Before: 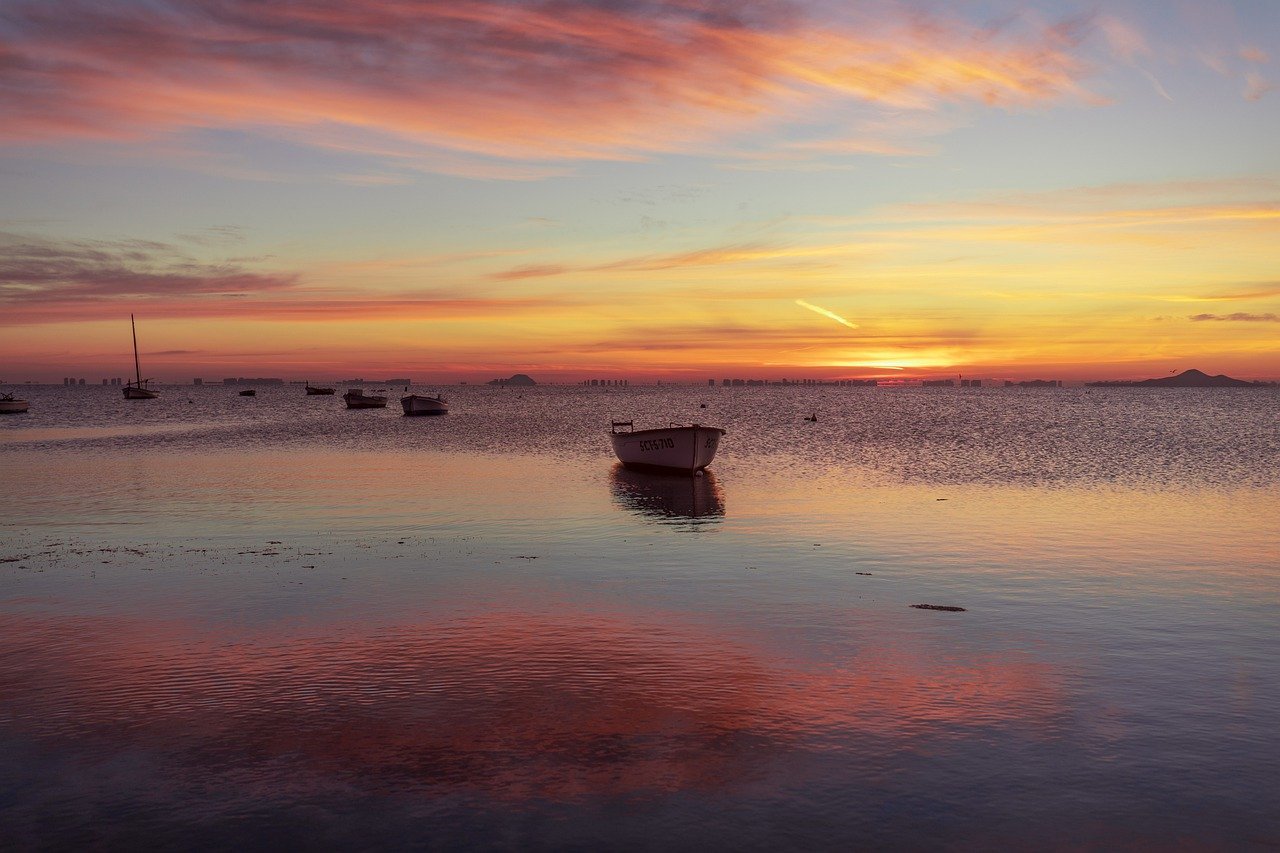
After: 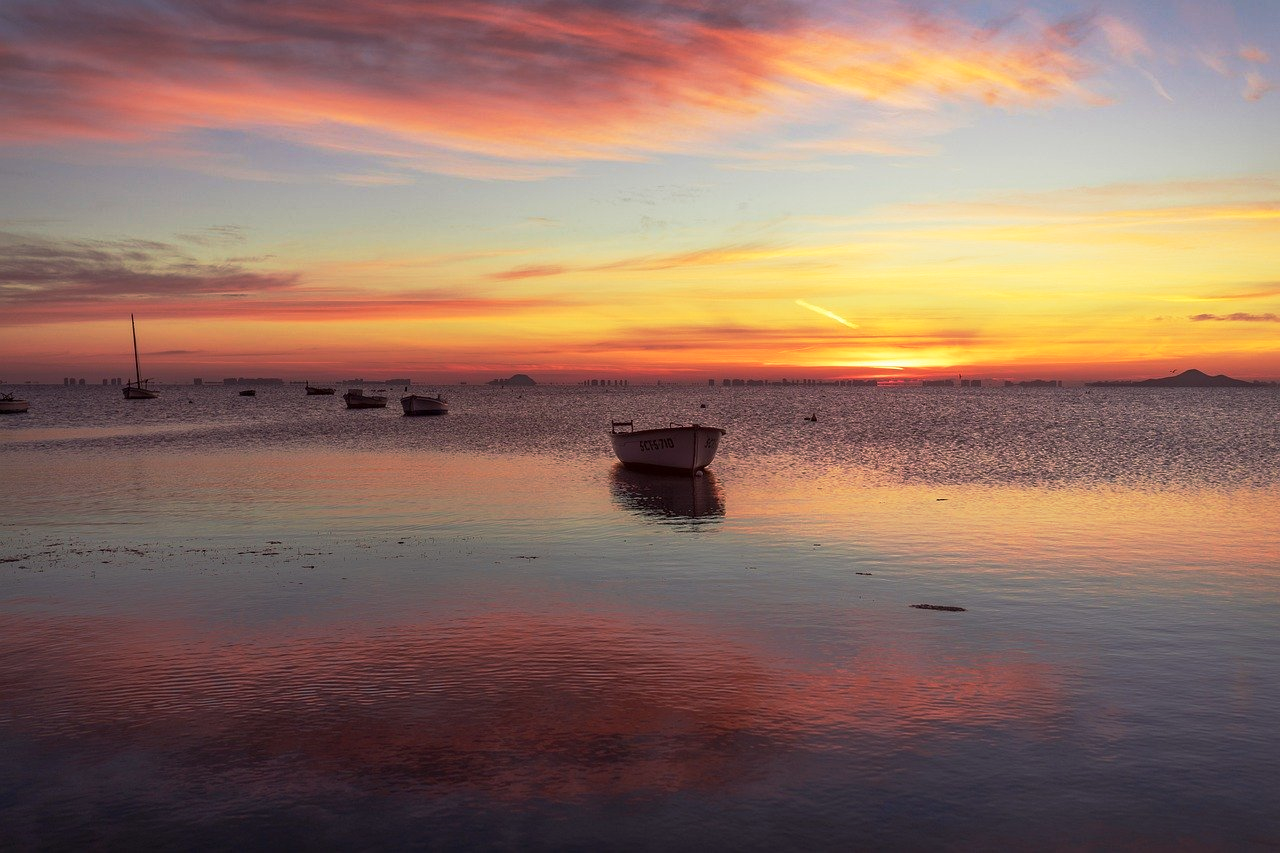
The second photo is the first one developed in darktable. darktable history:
contrast brightness saturation: saturation -0.038
base curve: curves: ch0 [(0, 0) (0.257, 0.25) (0.482, 0.586) (0.757, 0.871) (1, 1)], preserve colors none
